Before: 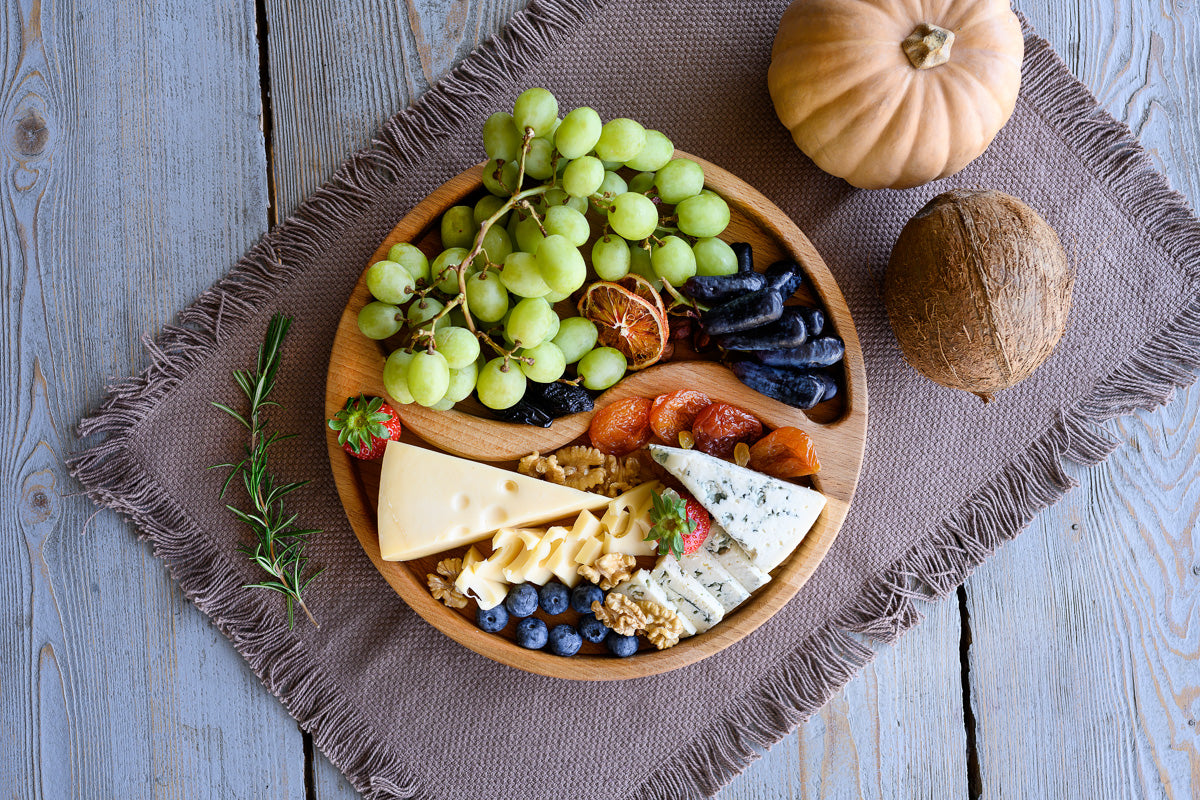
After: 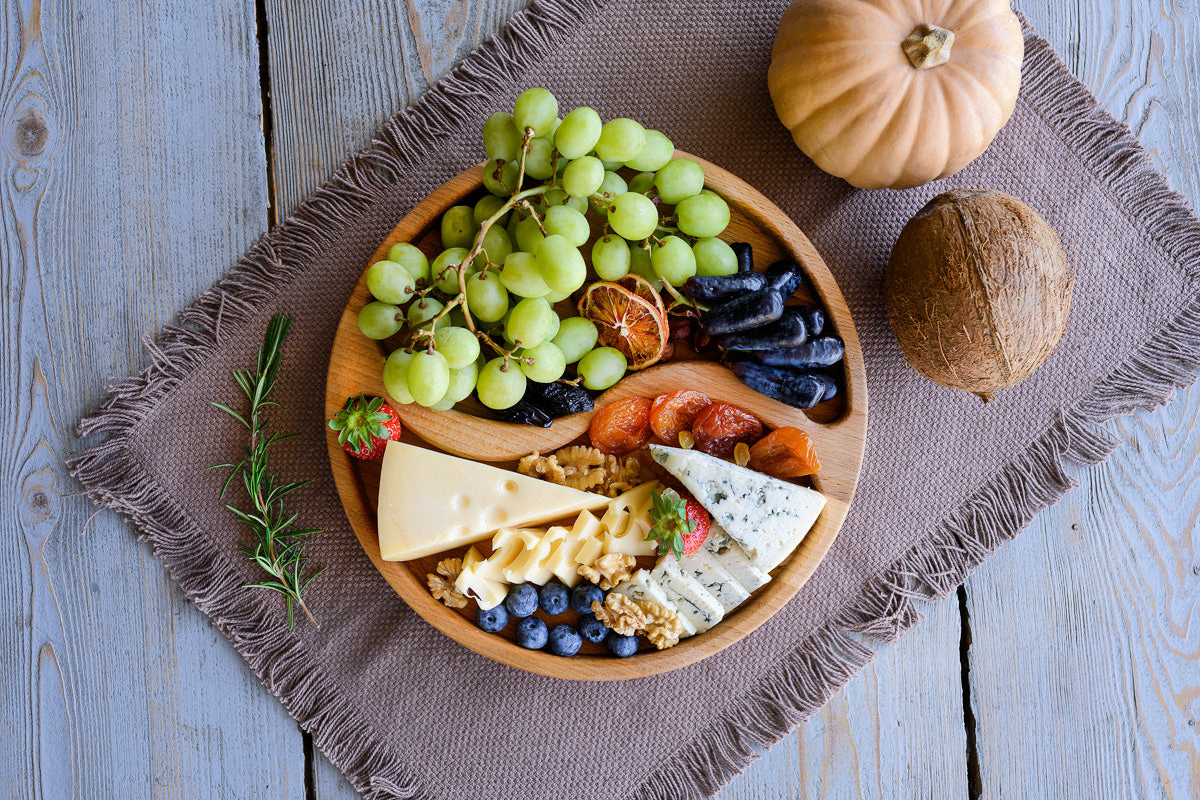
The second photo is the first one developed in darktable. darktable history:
base curve: curves: ch0 [(0, 0) (0.235, 0.266) (0.503, 0.496) (0.786, 0.72) (1, 1)]
